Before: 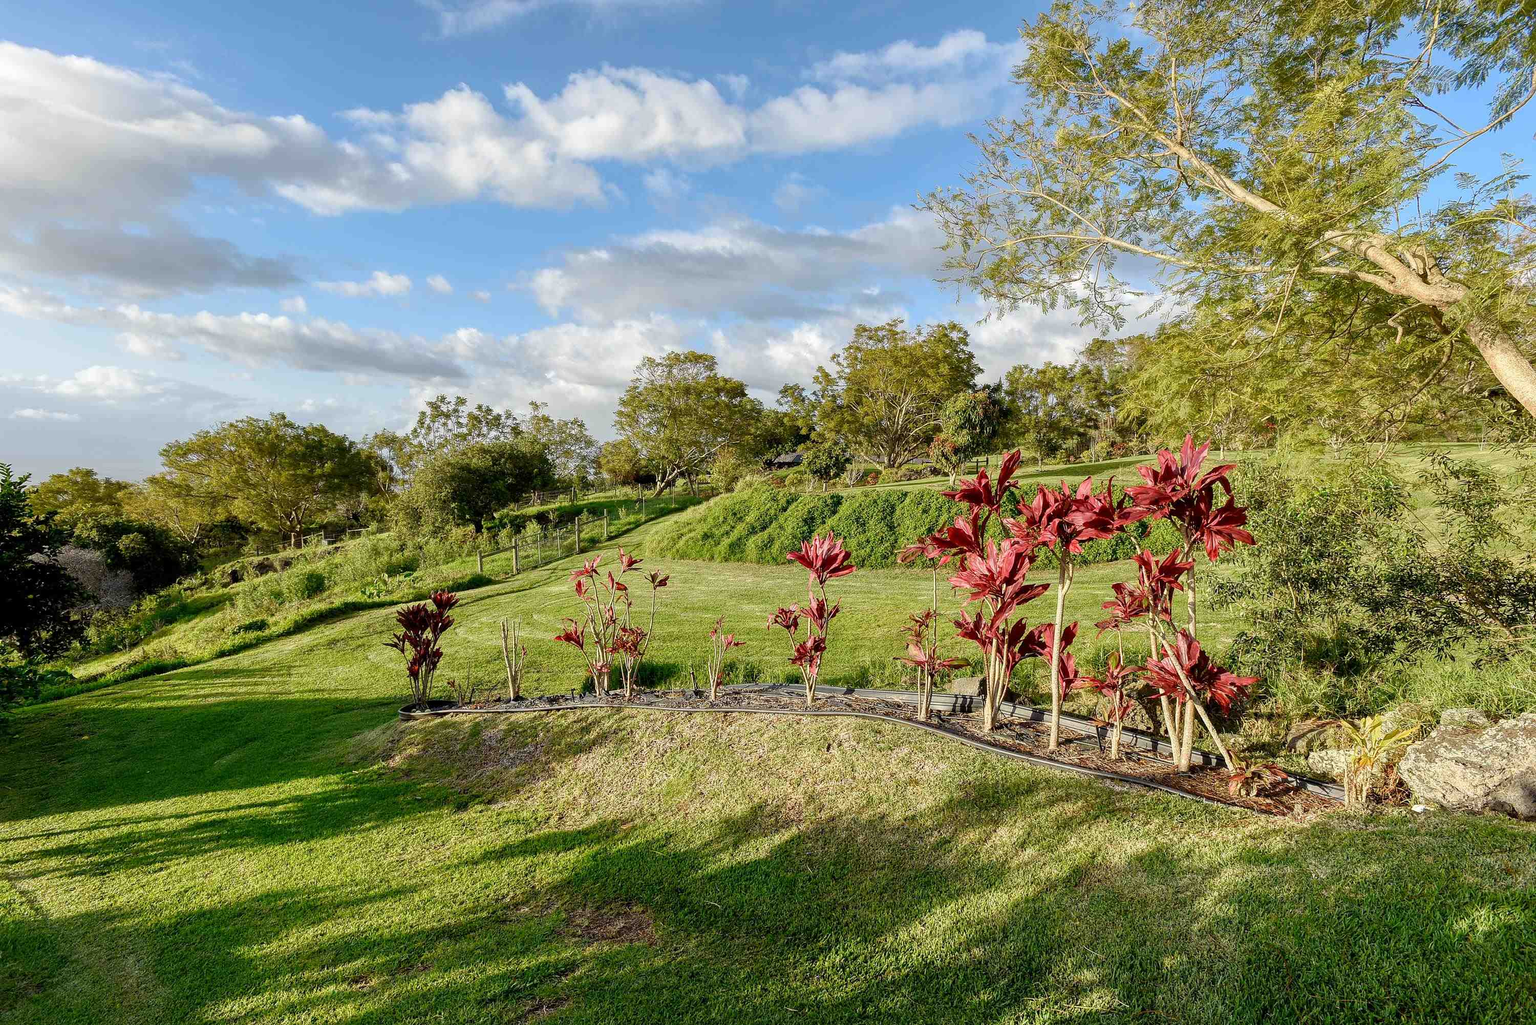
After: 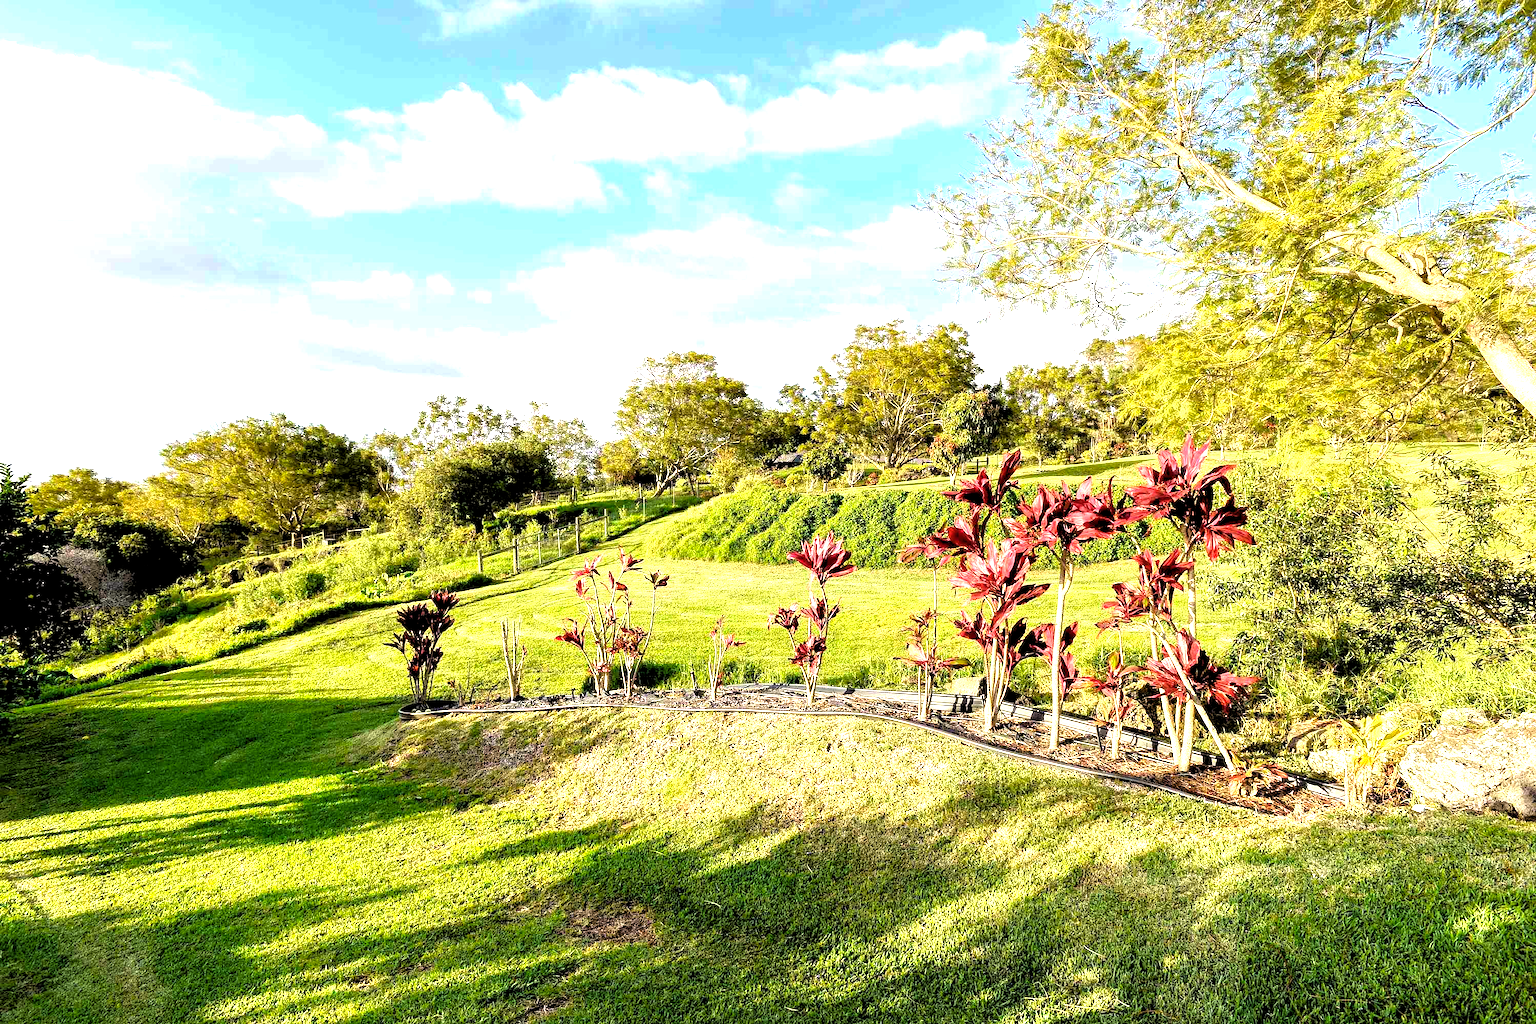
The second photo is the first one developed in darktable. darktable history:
rgb levels: levels [[0.034, 0.472, 0.904], [0, 0.5, 1], [0, 0.5, 1]]
color balance rgb: shadows lift › chroma 2%, shadows lift › hue 50°, power › hue 60°, highlights gain › chroma 1%, highlights gain › hue 60°, global offset › luminance 0.25%, global vibrance 30%
exposure: exposure 1.25 EV, compensate exposure bias true, compensate highlight preservation false
